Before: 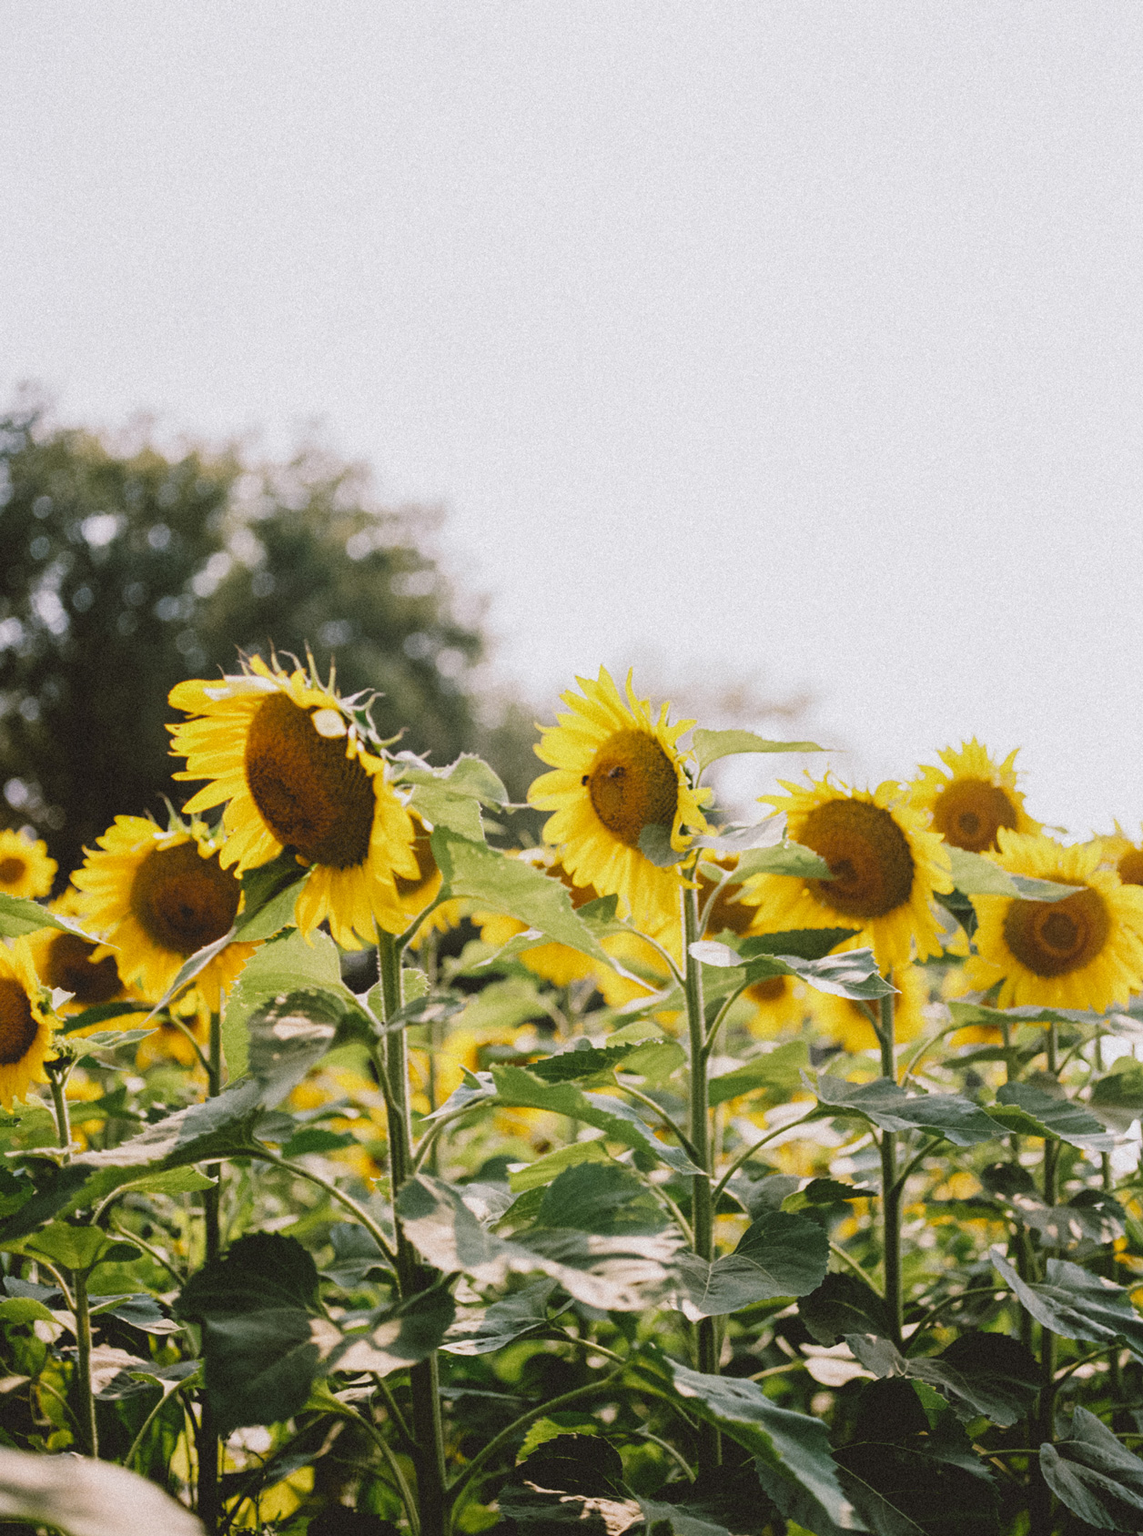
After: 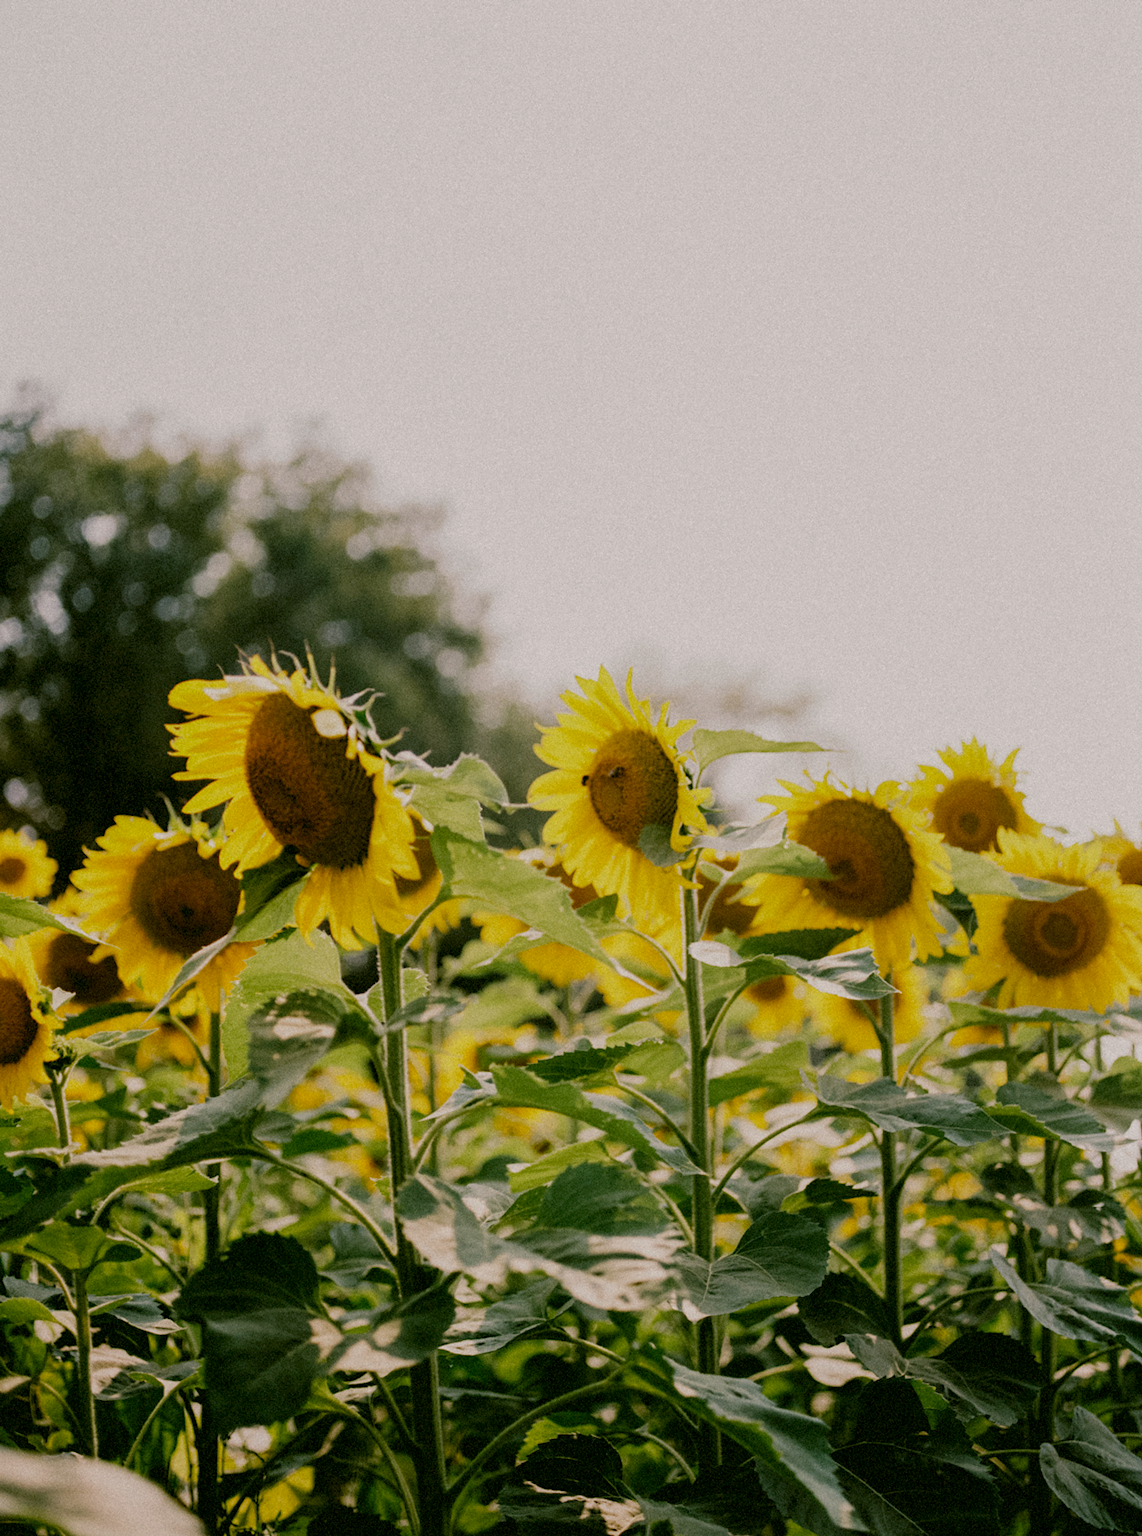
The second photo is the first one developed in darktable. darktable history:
color correction: highlights a* 4.11, highlights b* 4.98, shadows a* -7.13, shadows b* 4.63
exposure: black level correction 0.011, exposure -0.48 EV, compensate exposure bias true, compensate highlight preservation false
